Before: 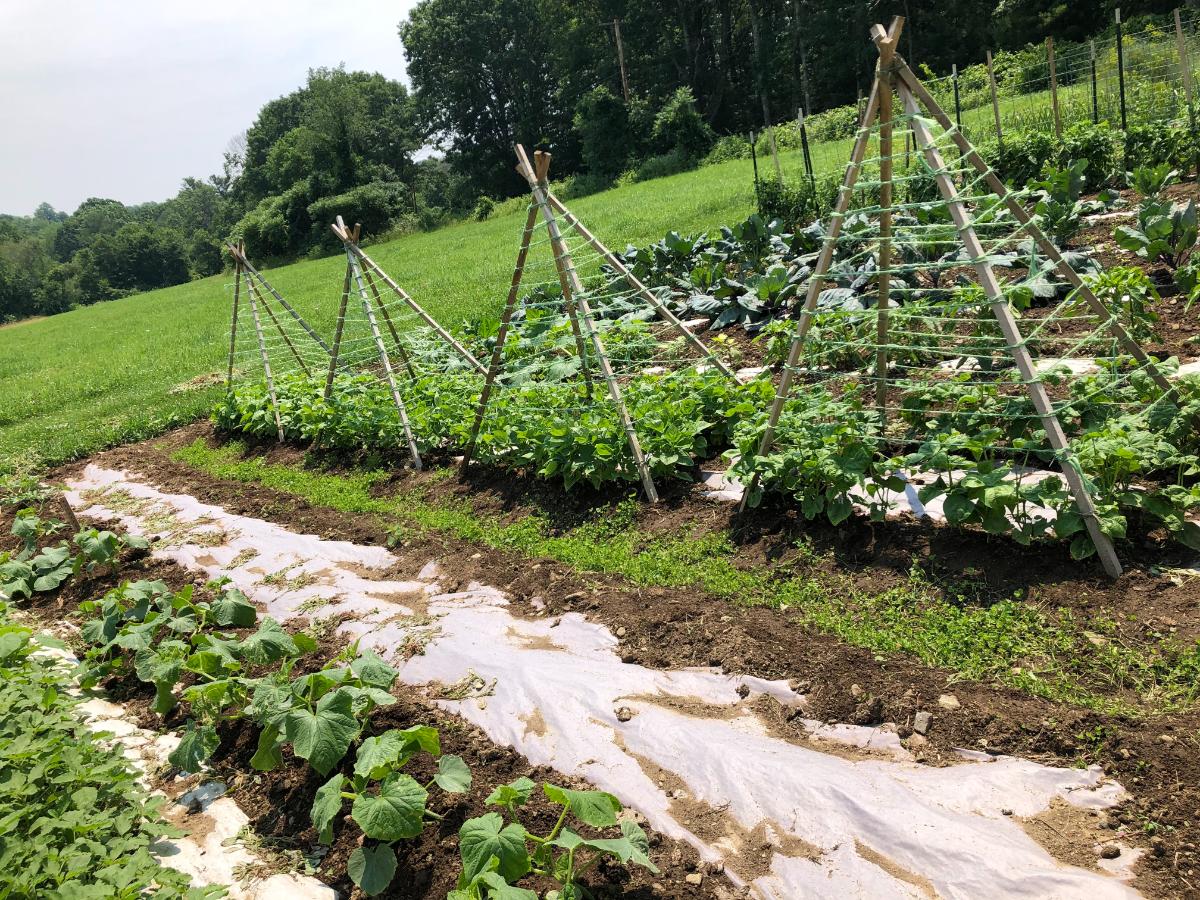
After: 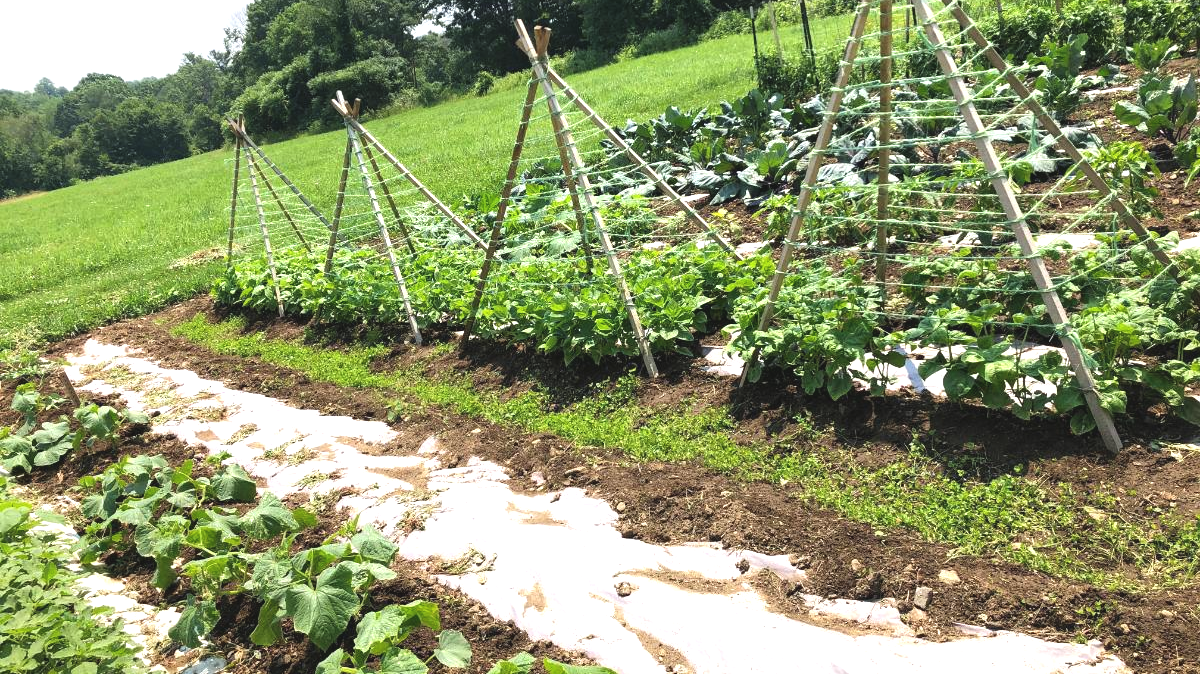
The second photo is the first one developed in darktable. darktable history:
crop: top 13.971%, bottom 11.065%
exposure: black level correction -0.005, exposure 0.62 EV, compensate highlight preservation false
